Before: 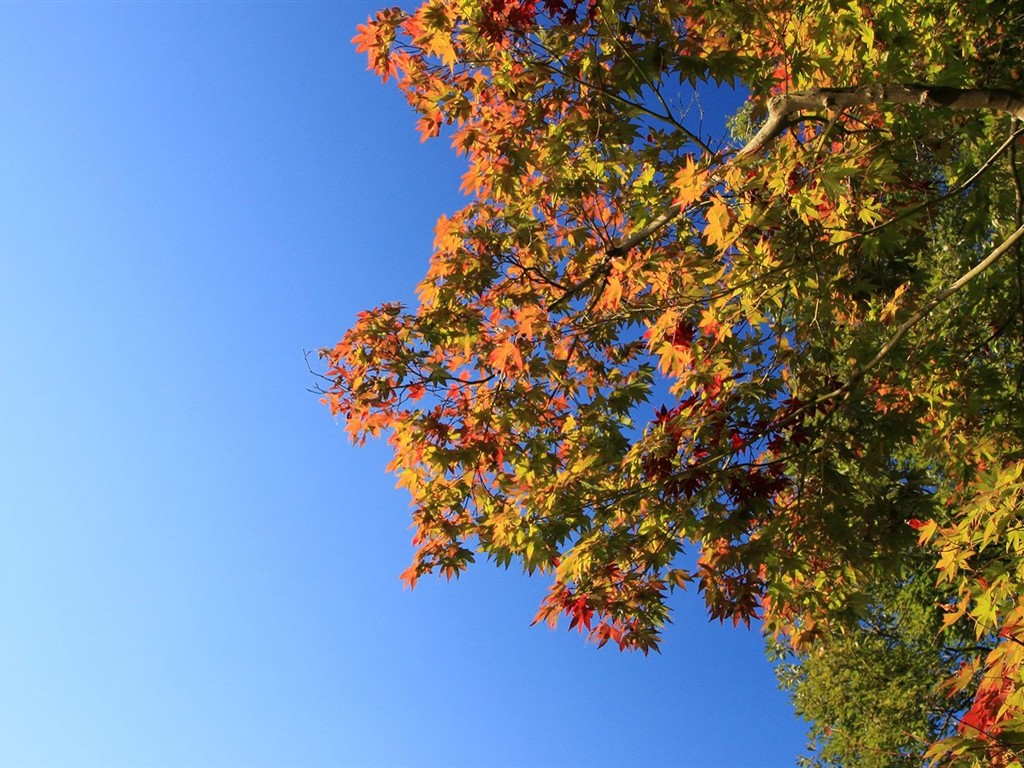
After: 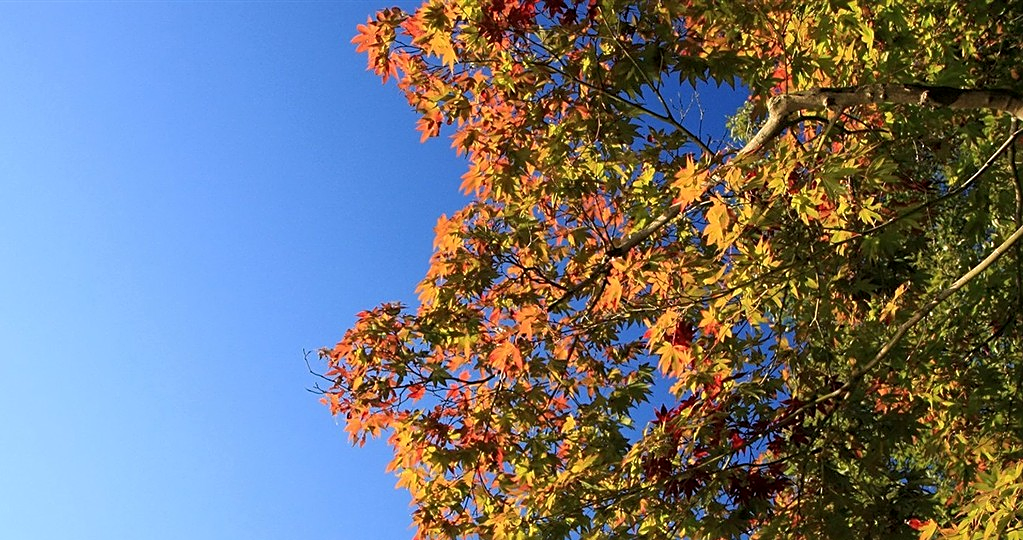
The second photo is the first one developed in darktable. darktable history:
sharpen: on, module defaults
crop: right 0%, bottom 29.032%
local contrast: highlights 103%, shadows 100%, detail 119%, midtone range 0.2
exposure: compensate highlight preservation false
